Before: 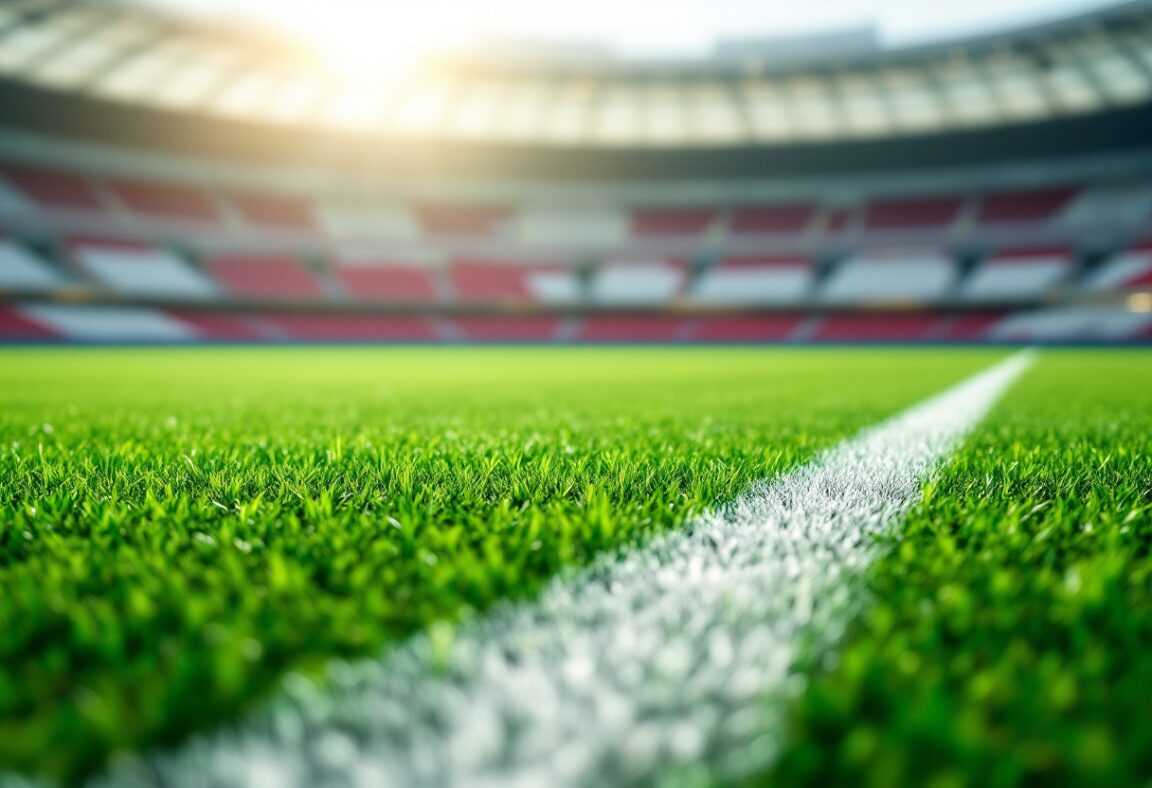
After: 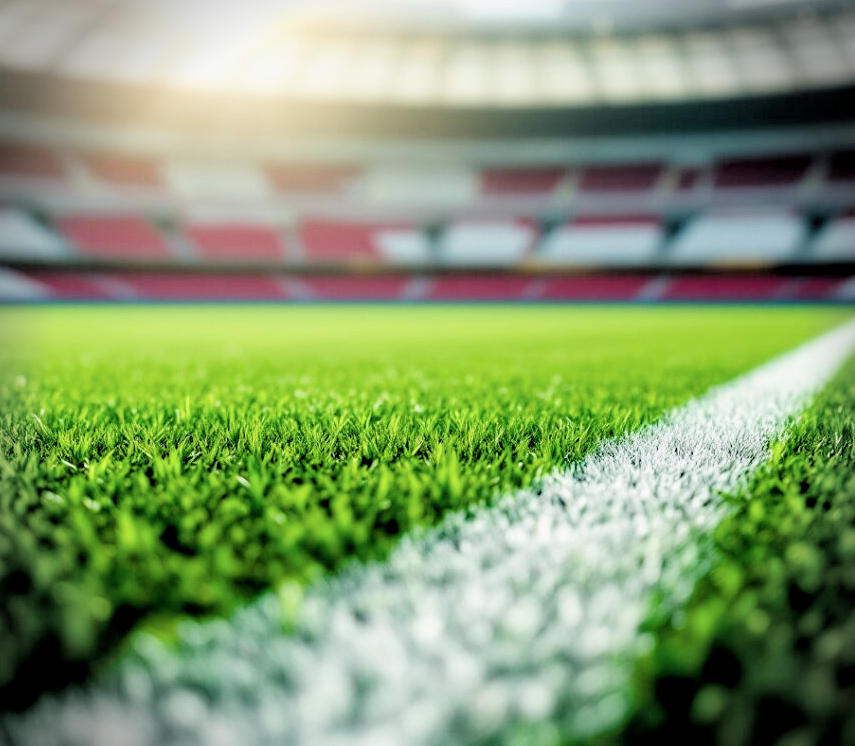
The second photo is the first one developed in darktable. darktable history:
local contrast: highlights 100%, shadows 100%, detail 120%, midtone range 0.2
filmic rgb: black relative exposure -3.31 EV, white relative exposure 3.45 EV, hardness 2.36, contrast 1.103
vignetting: fall-off start 88.03%, fall-off radius 24.9%
crop and rotate: left 13.15%, top 5.251%, right 12.609%
sharpen: radius 5.325, amount 0.312, threshold 26.433
color balance rgb: perceptual saturation grading › global saturation 35%, perceptual saturation grading › highlights -30%, perceptual saturation grading › shadows 35%, perceptual brilliance grading › global brilliance 3%, perceptual brilliance grading › highlights -3%, perceptual brilliance grading › shadows 3%
contrast brightness saturation: saturation -0.1
tone equalizer: -8 EV -0.417 EV, -7 EV -0.389 EV, -6 EV -0.333 EV, -5 EV -0.222 EV, -3 EV 0.222 EV, -2 EV 0.333 EV, -1 EV 0.389 EV, +0 EV 0.417 EV, edges refinement/feathering 500, mask exposure compensation -1.57 EV, preserve details no
